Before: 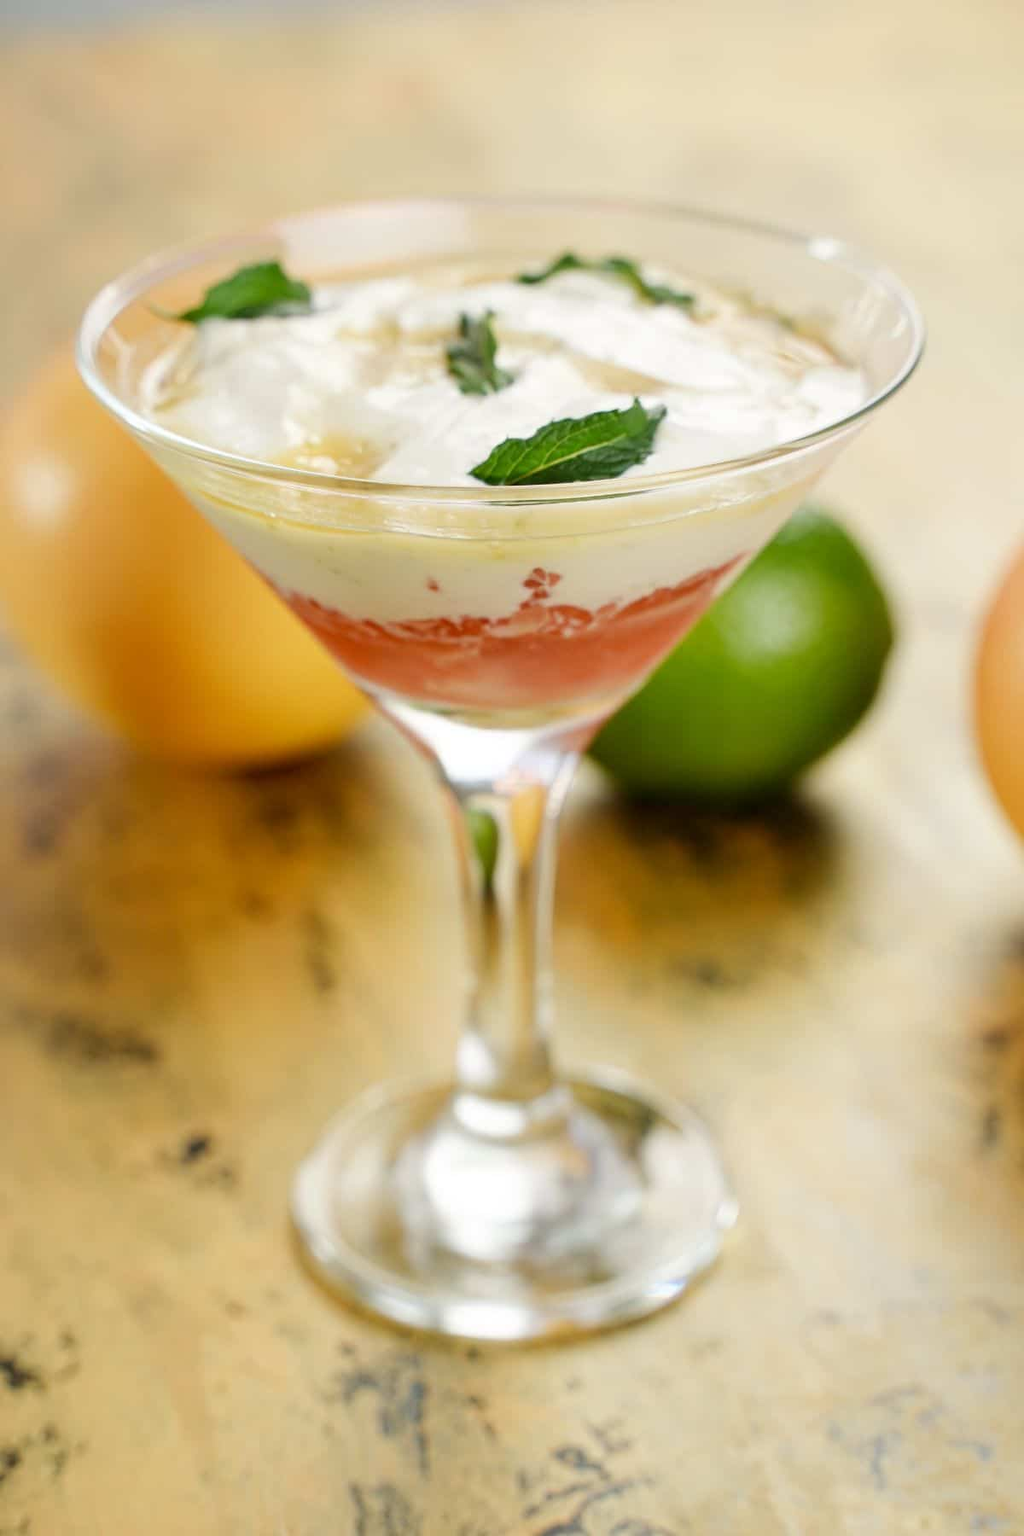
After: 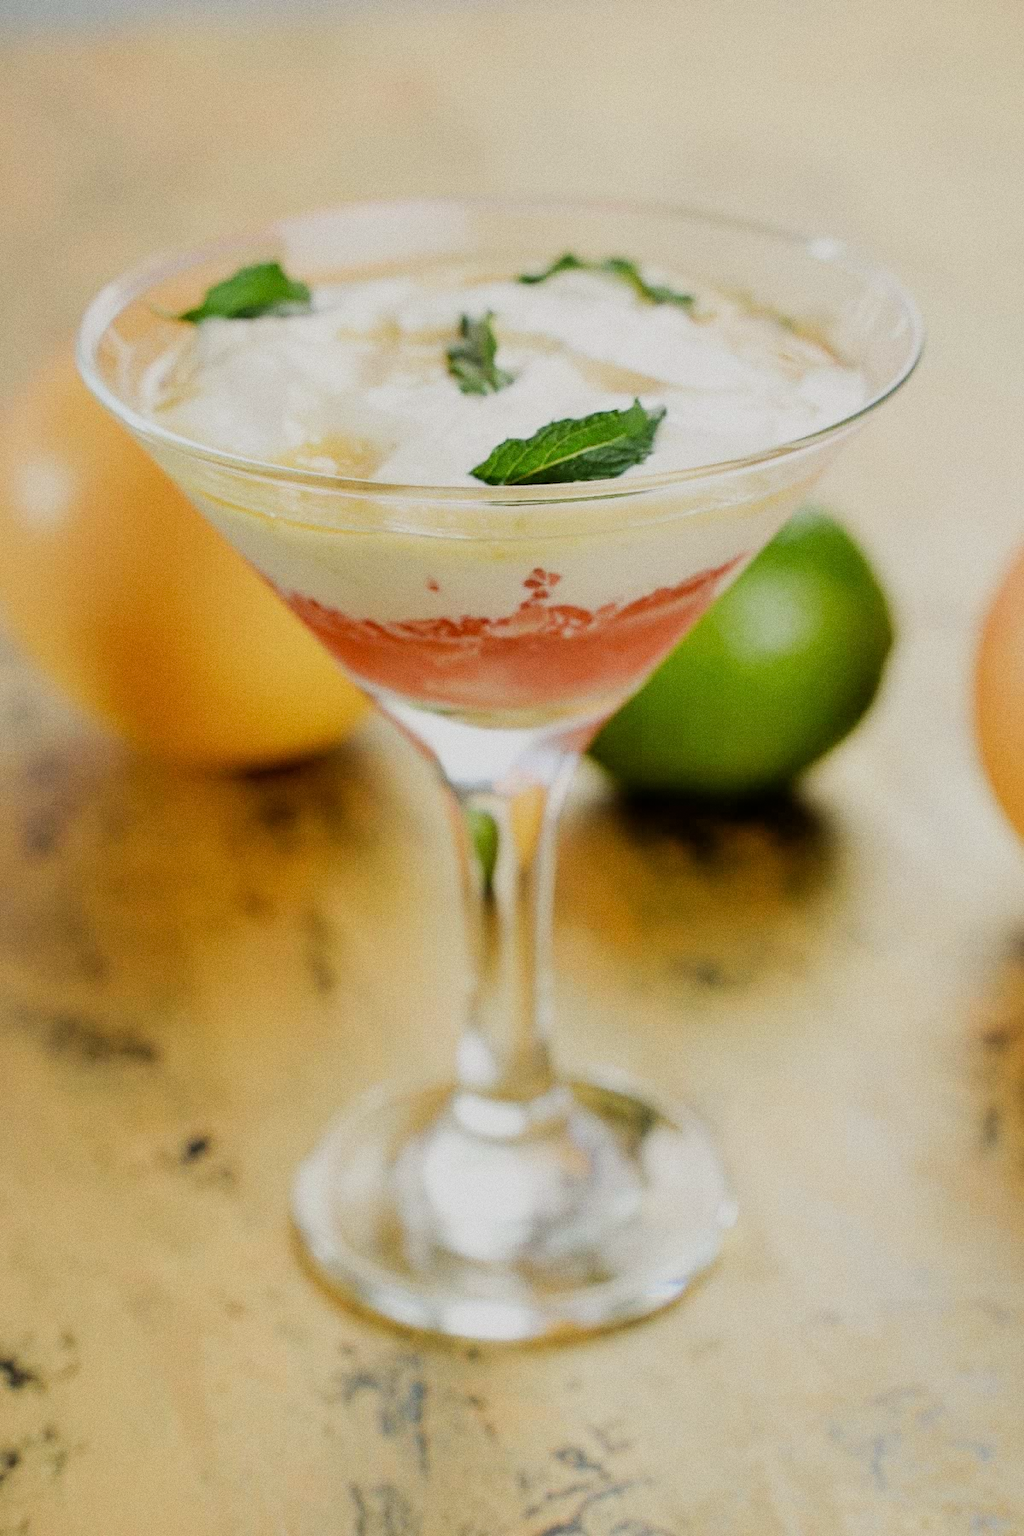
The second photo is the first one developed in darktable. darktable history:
filmic rgb: black relative exposure -7.65 EV, white relative exposure 4.56 EV, hardness 3.61, contrast 1.05
grain: coarseness 0.09 ISO
